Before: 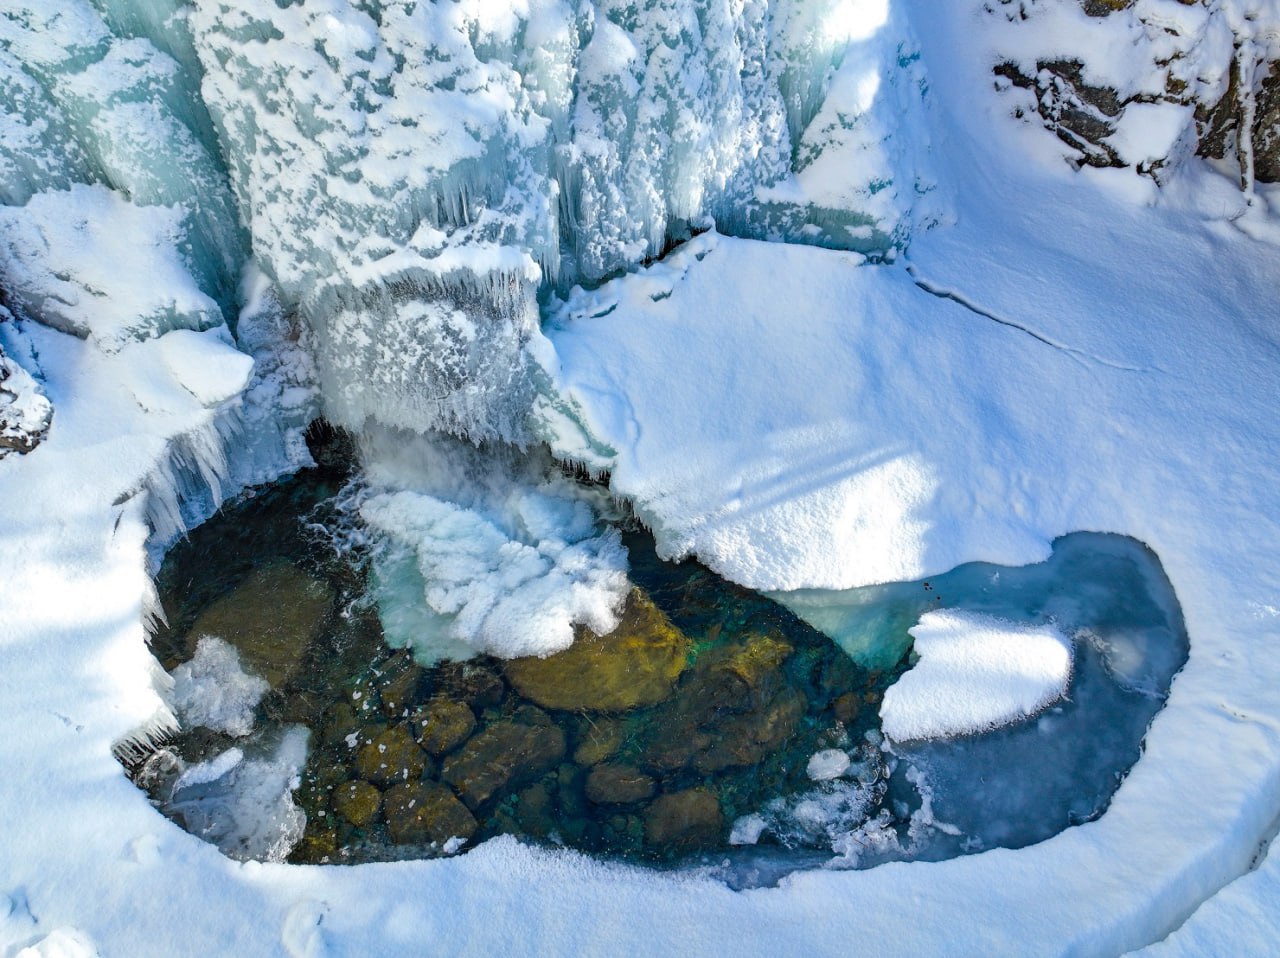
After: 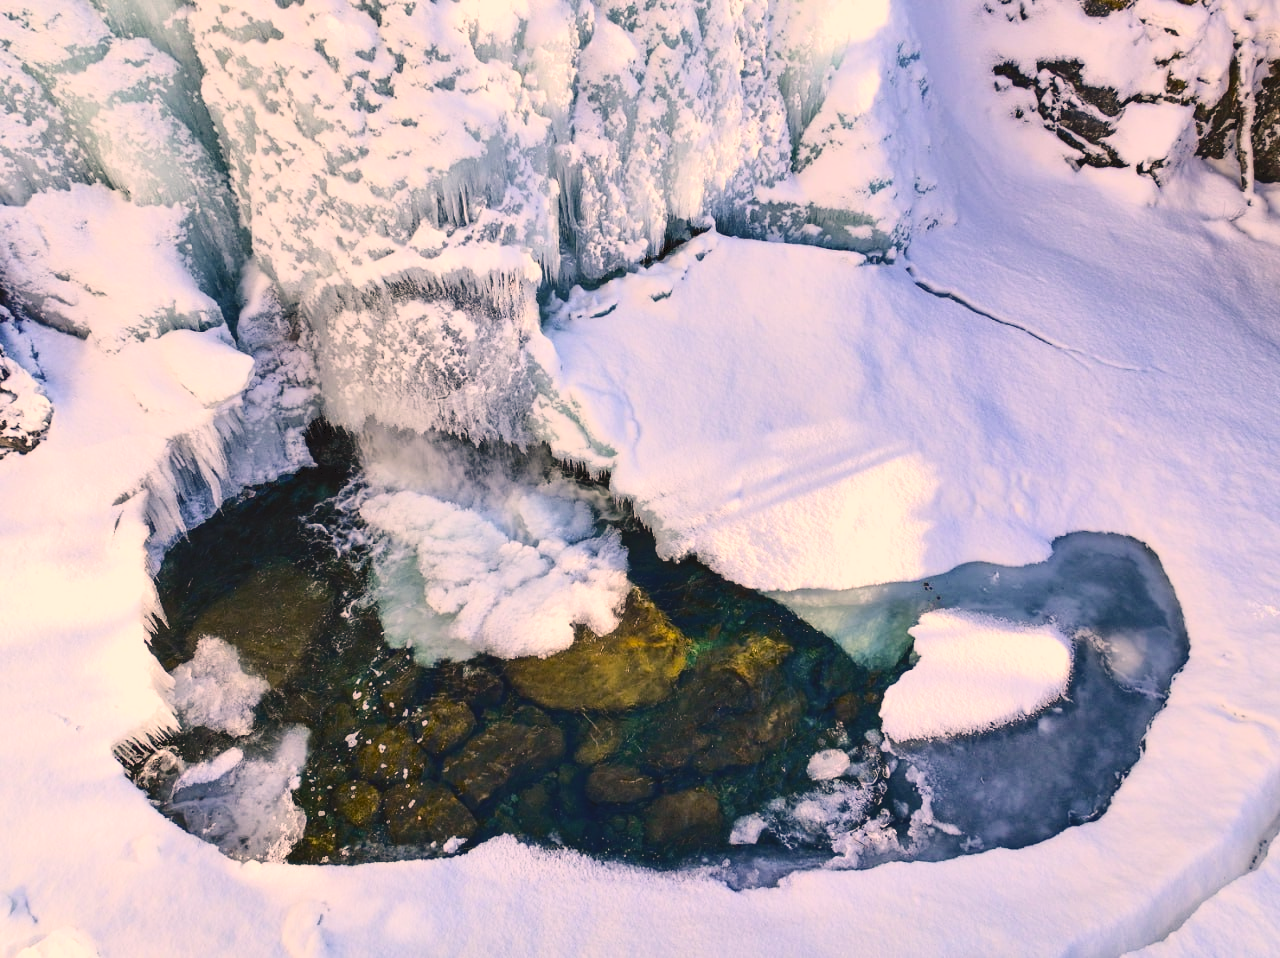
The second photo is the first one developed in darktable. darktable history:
tone curve: curves: ch0 [(0, 0) (0.003, 0.077) (0.011, 0.079) (0.025, 0.085) (0.044, 0.095) (0.069, 0.109) (0.1, 0.124) (0.136, 0.142) (0.177, 0.169) (0.224, 0.207) (0.277, 0.267) (0.335, 0.347) (0.399, 0.442) (0.468, 0.54) (0.543, 0.635) (0.623, 0.726) (0.709, 0.813) (0.801, 0.882) (0.898, 0.934) (1, 1)], color space Lab, independent channels, preserve colors none
color correction: highlights a* 17.8, highlights b* 18.81
